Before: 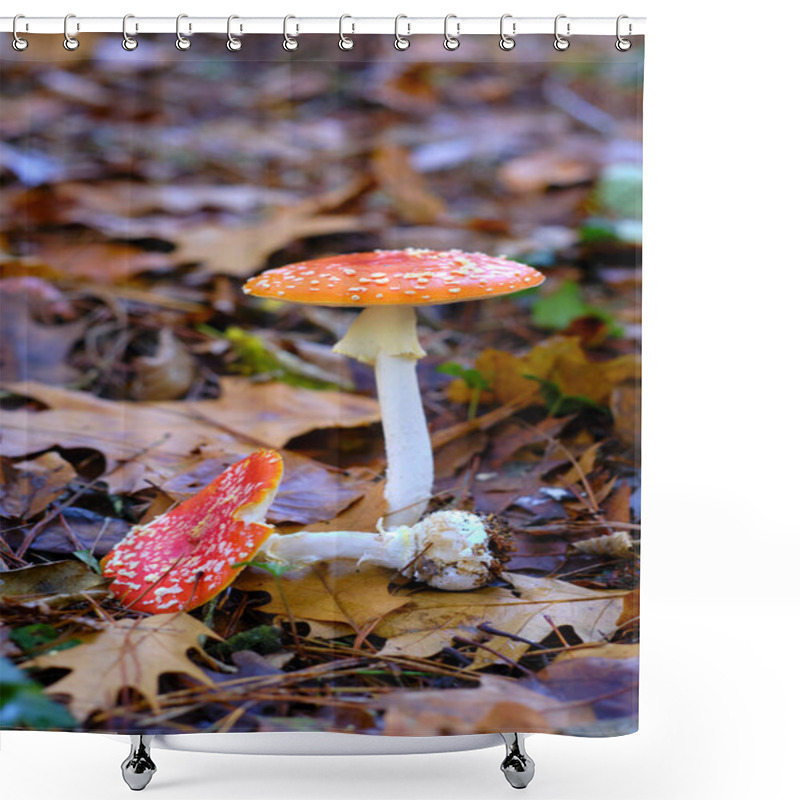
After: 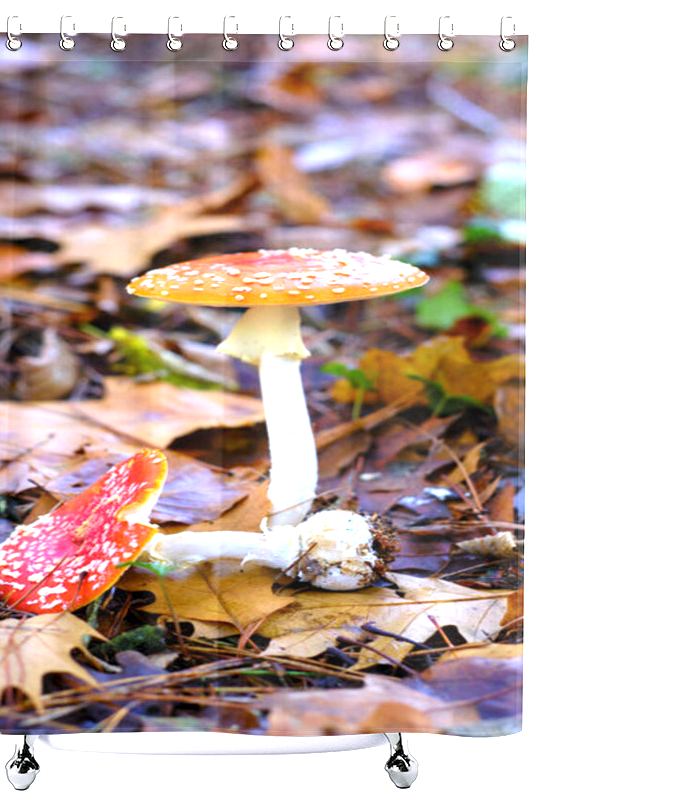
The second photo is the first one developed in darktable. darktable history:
crop and rotate: left 14.655%
exposure: black level correction 0.001, exposure 1.128 EV, compensate exposure bias true, compensate highlight preservation false
